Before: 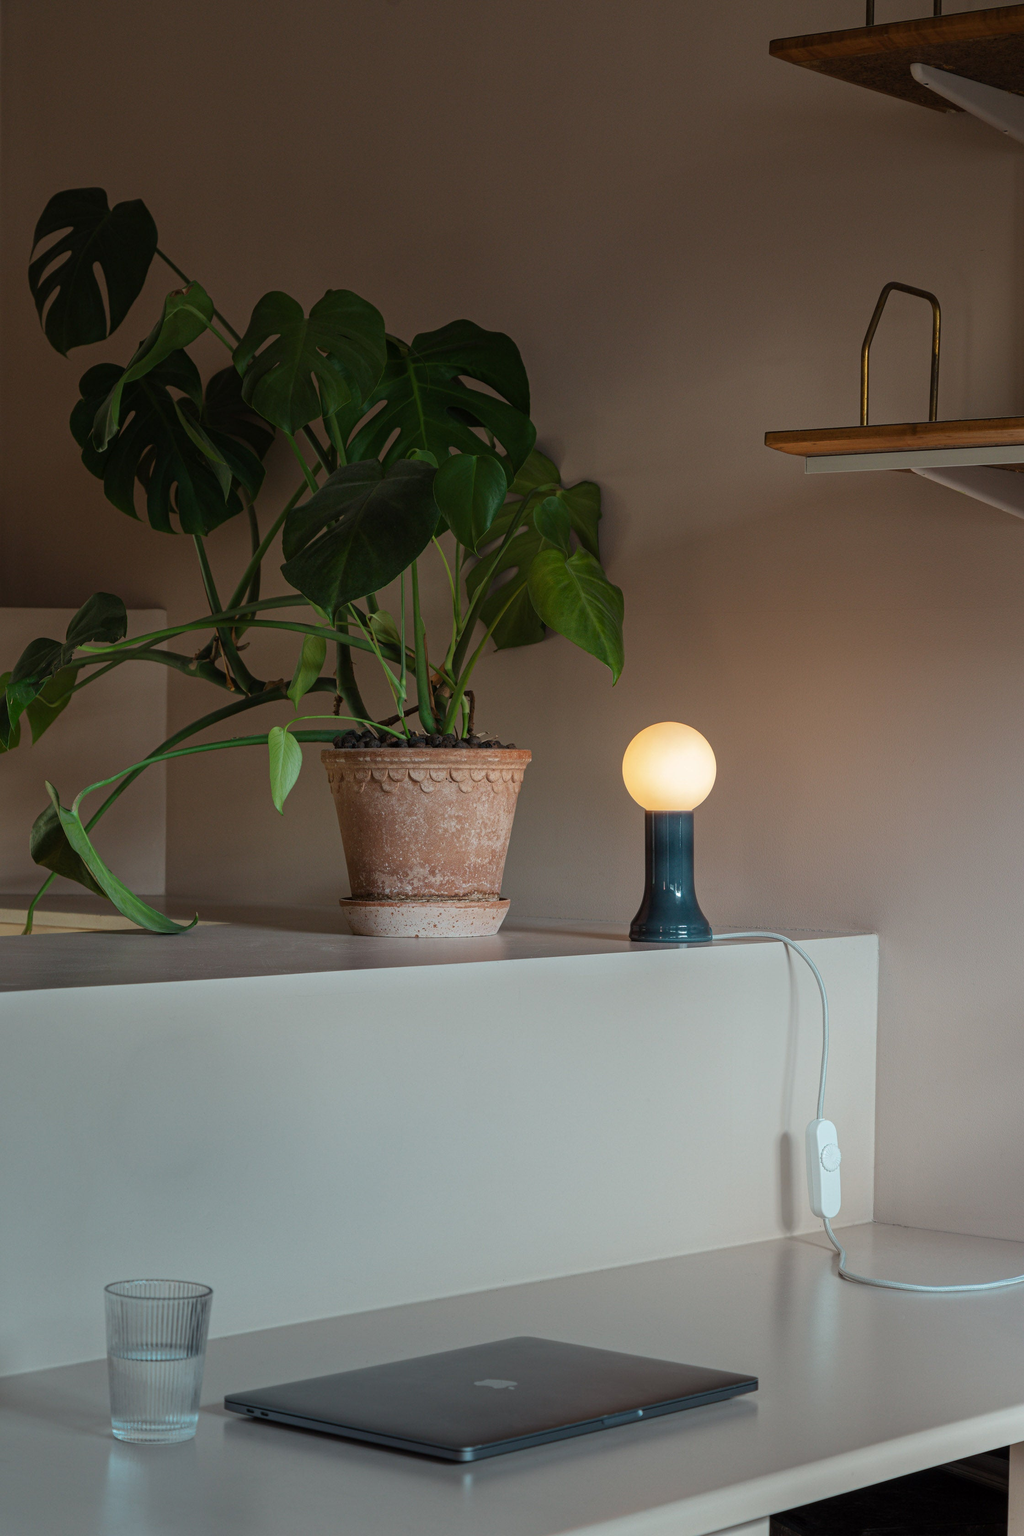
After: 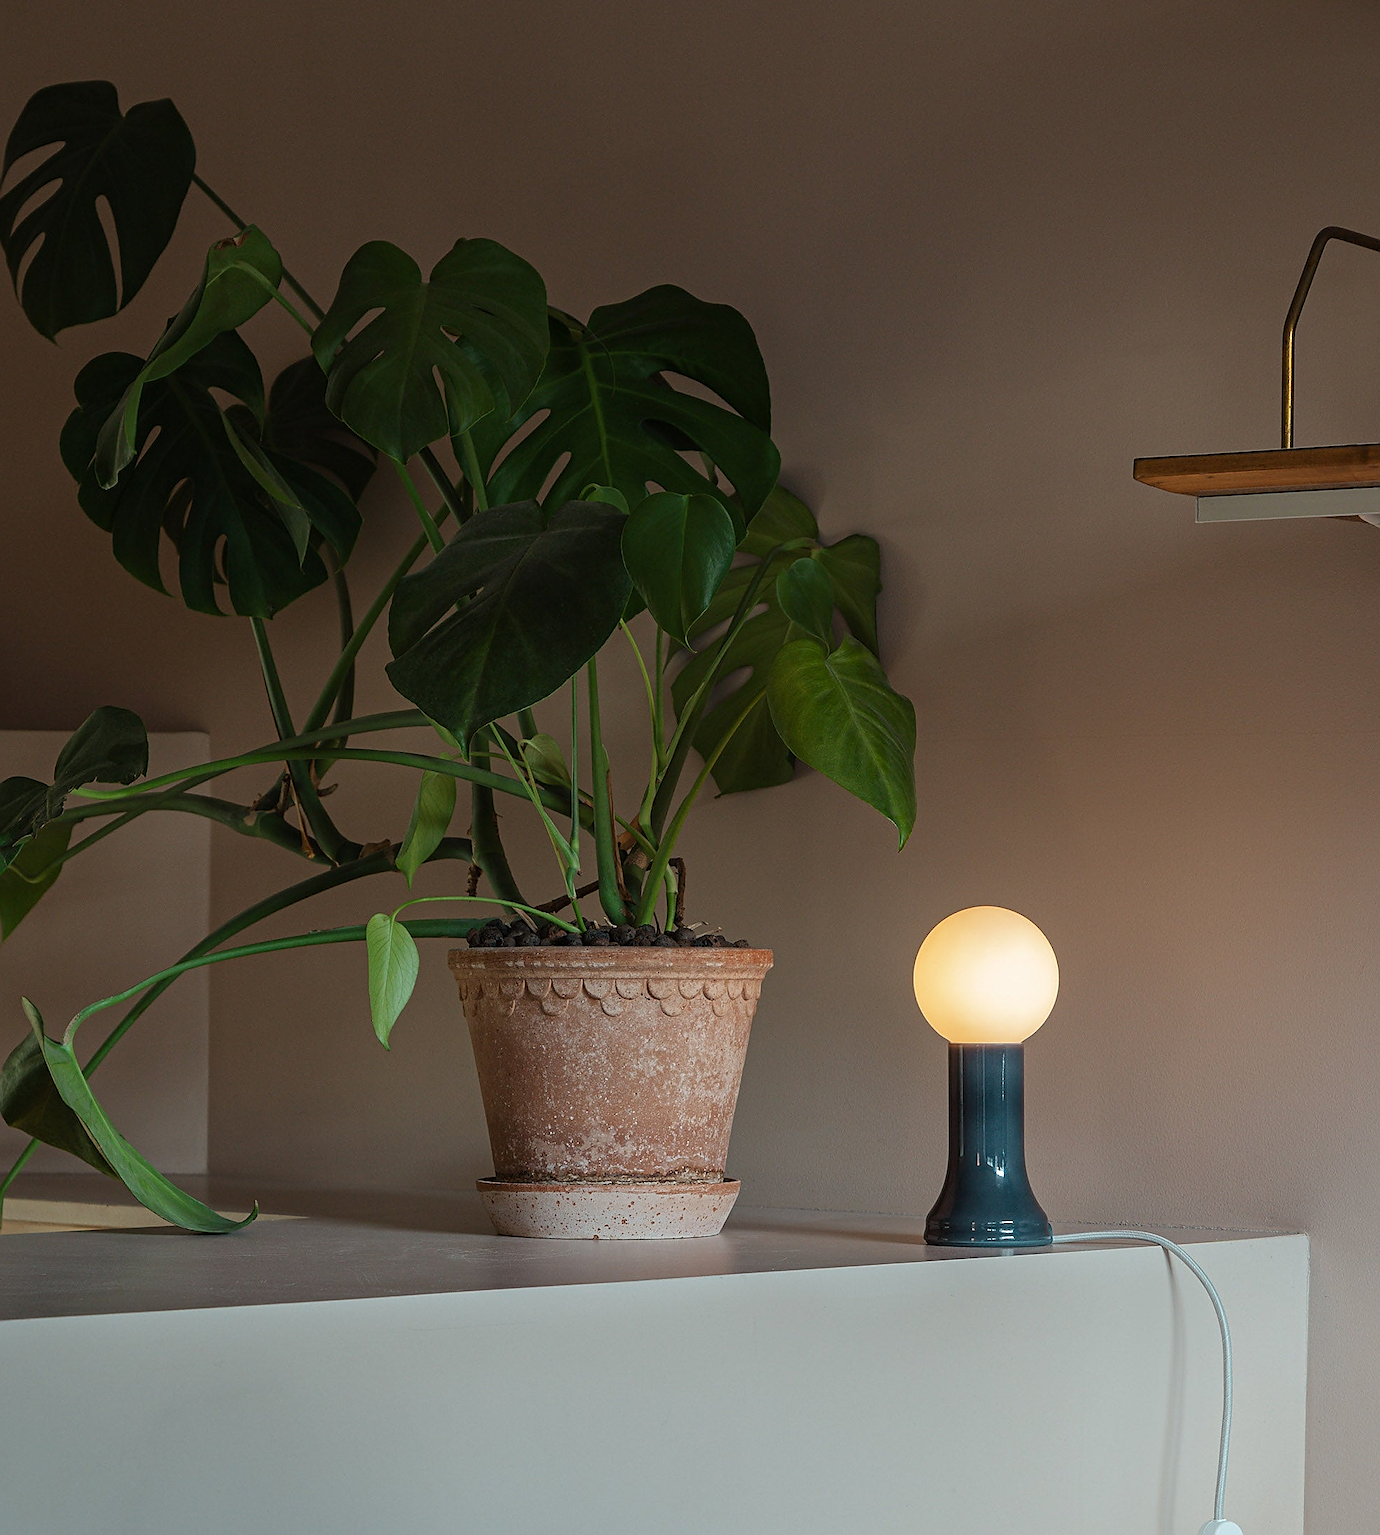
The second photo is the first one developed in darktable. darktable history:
crop: left 3.07%, top 8.839%, right 9.652%, bottom 26.419%
sharpen: radius 1.351, amount 1.241, threshold 0.727
